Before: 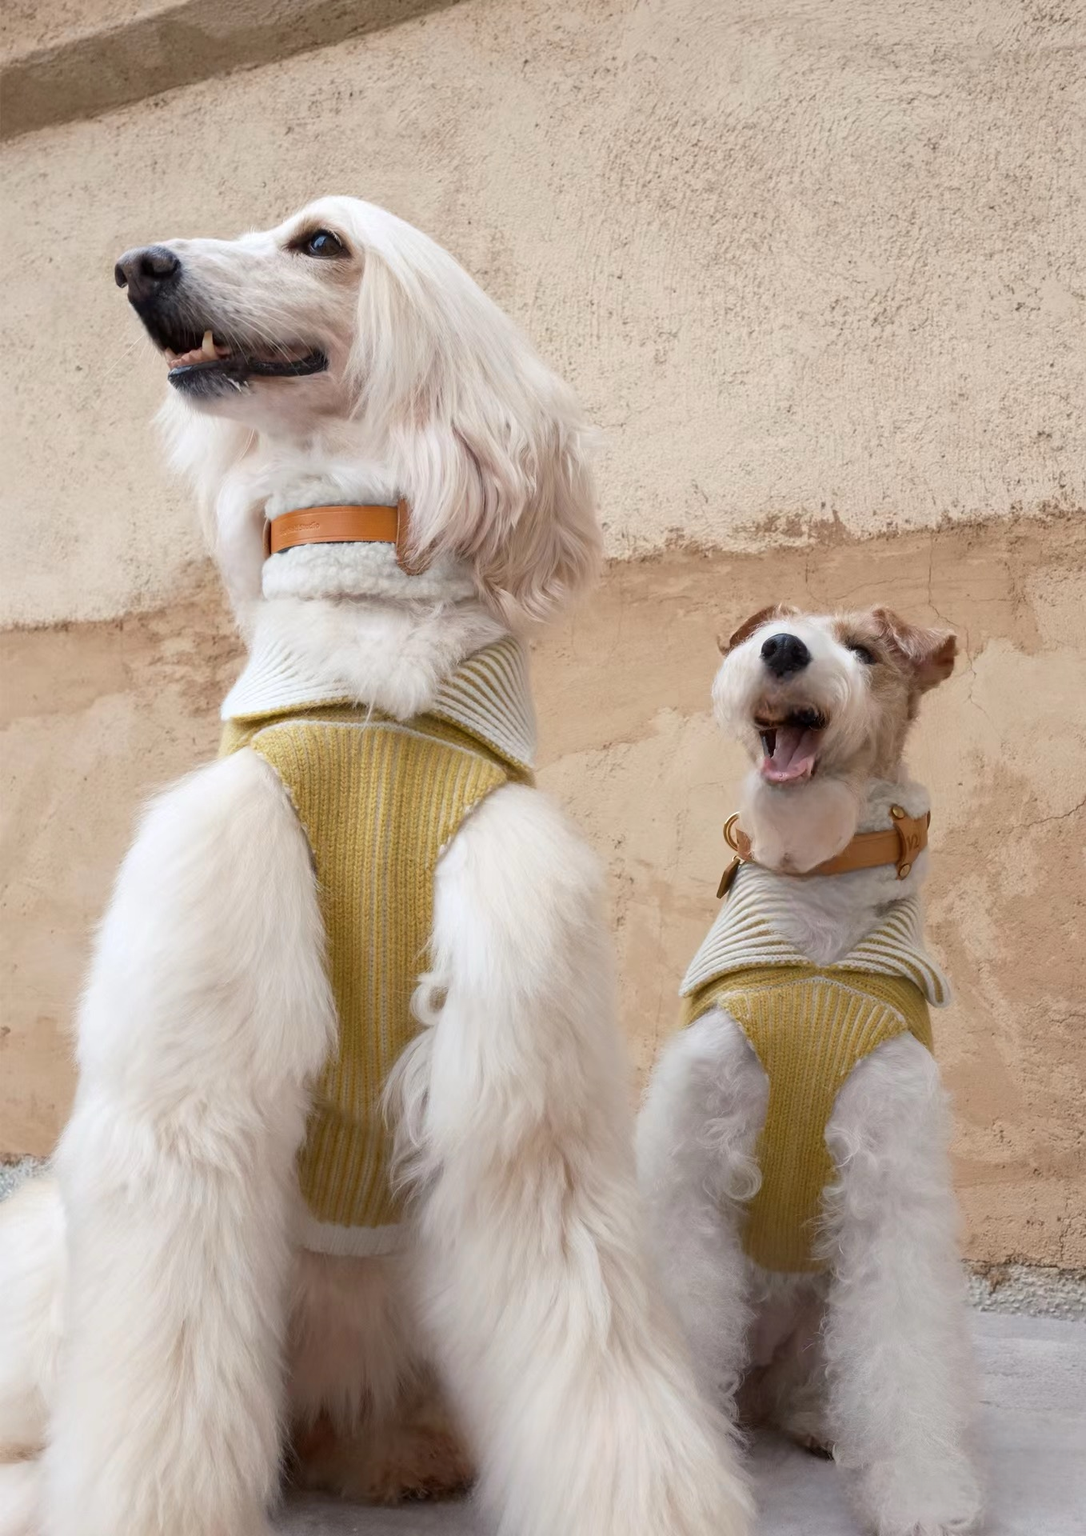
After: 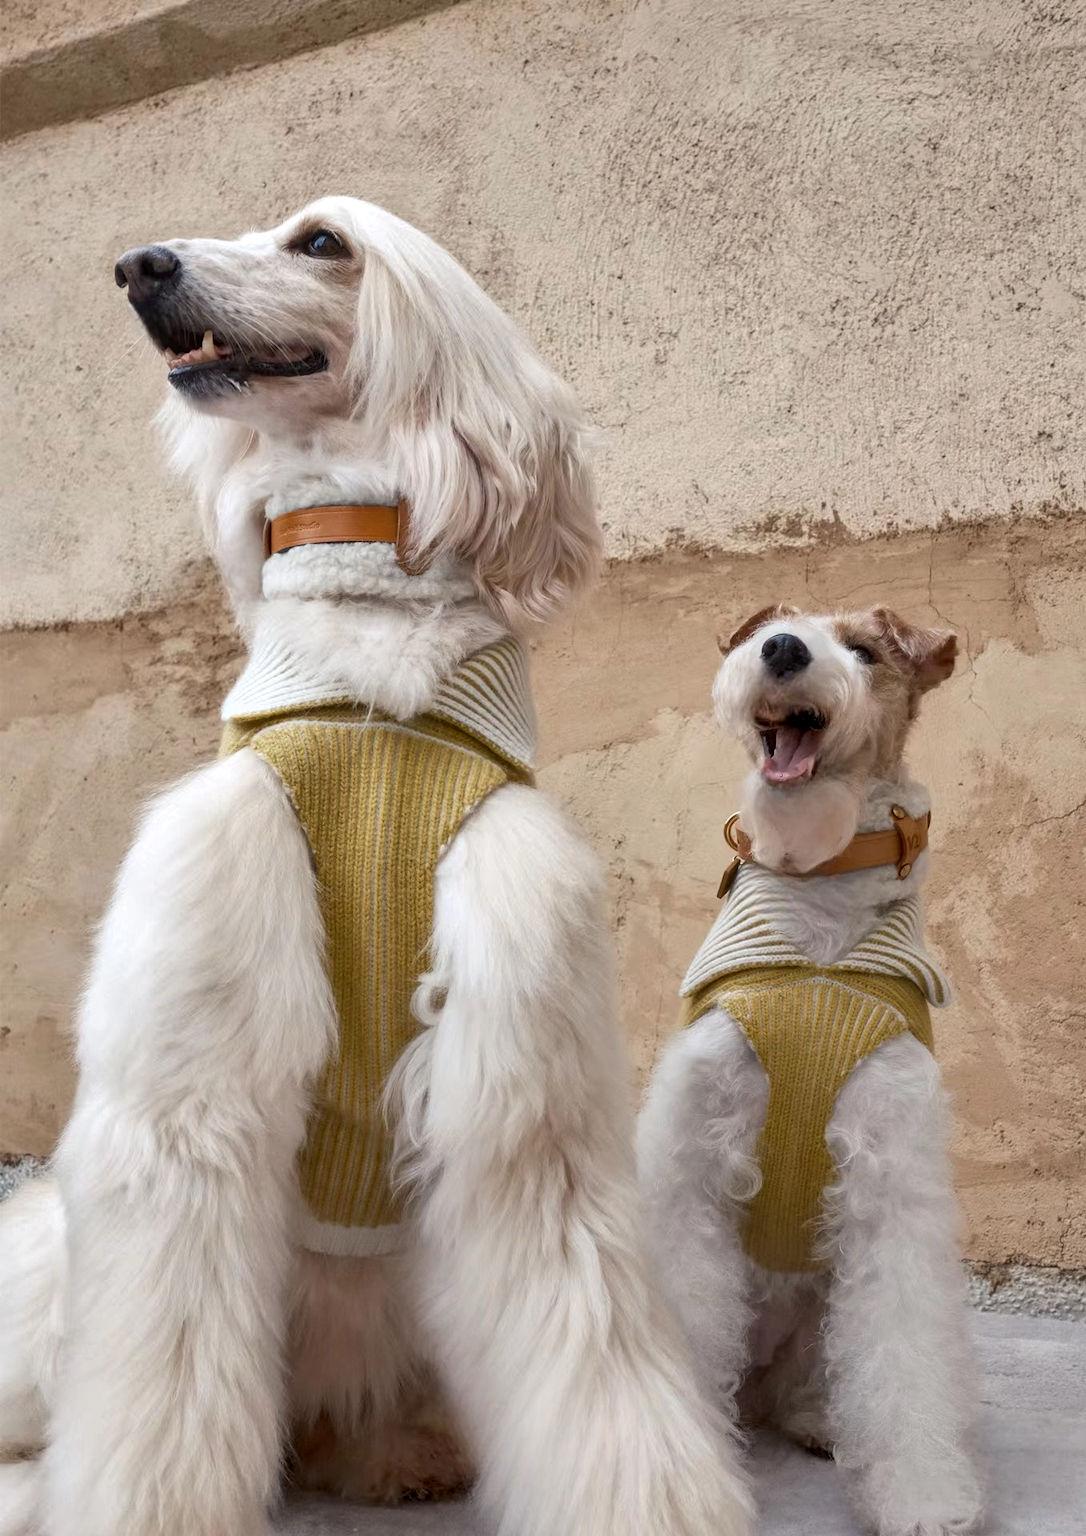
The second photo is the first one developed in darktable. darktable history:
local contrast: on, module defaults
shadows and highlights: shadows color adjustment 99.15%, highlights color adjustment 0.874%, low approximation 0.01, soften with gaussian
